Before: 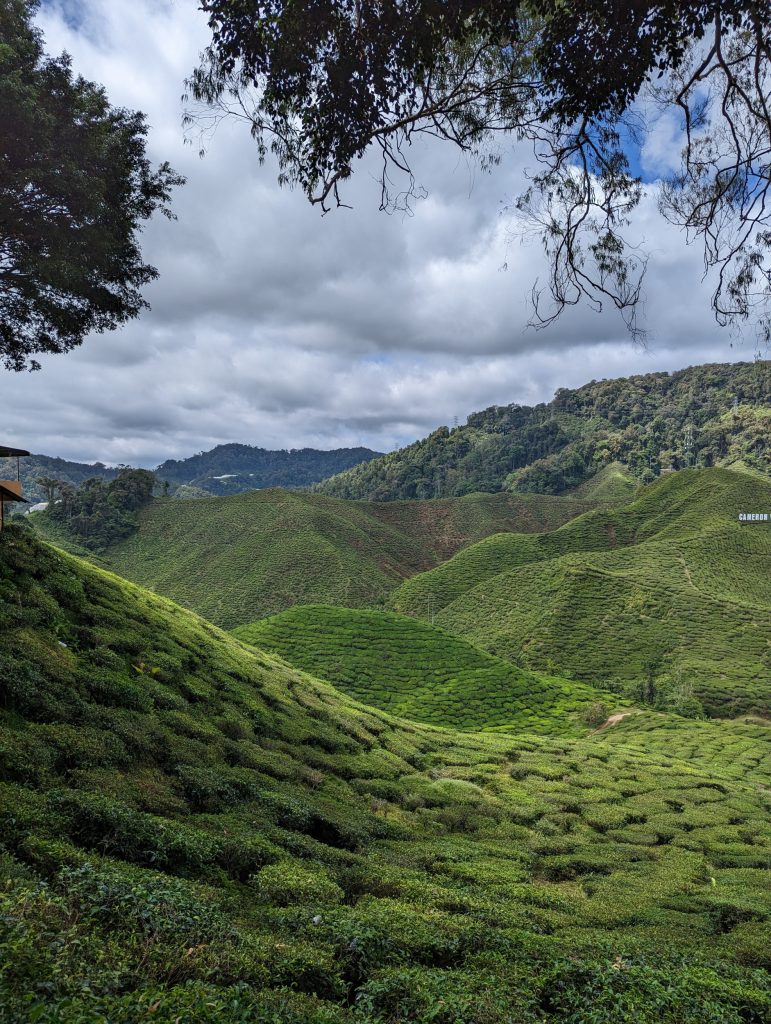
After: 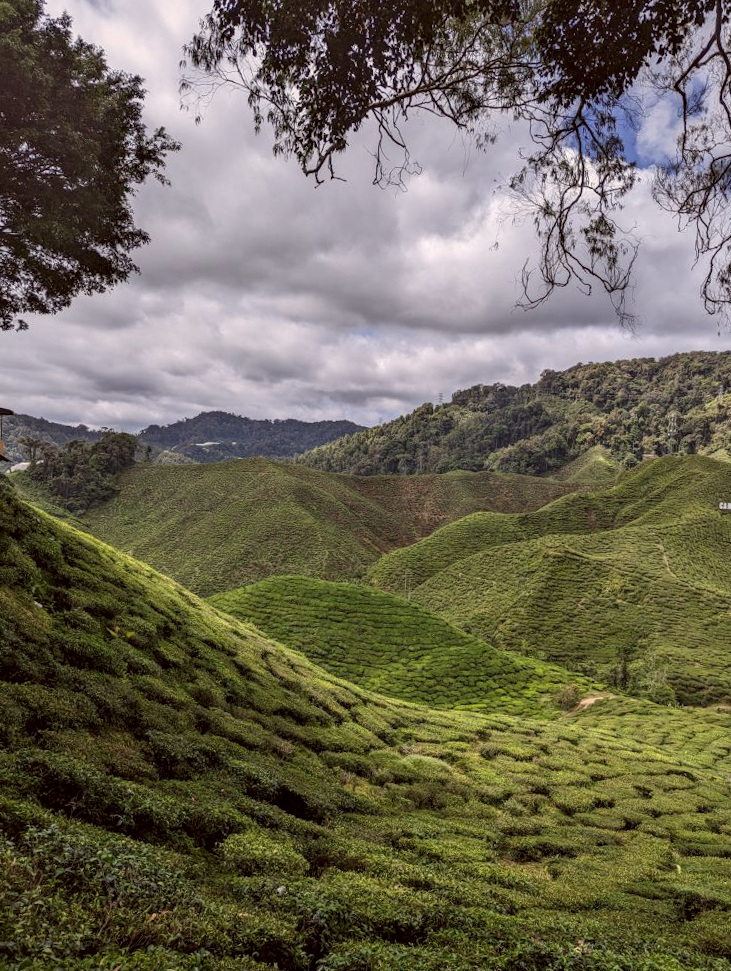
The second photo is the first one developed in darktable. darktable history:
color correction: highlights a* 6.27, highlights b* 8.19, shadows a* 5.94, shadows b* 7.23, saturation 0.9
local contrast: on, module defaults
crop and rotate: angle -2.38°
